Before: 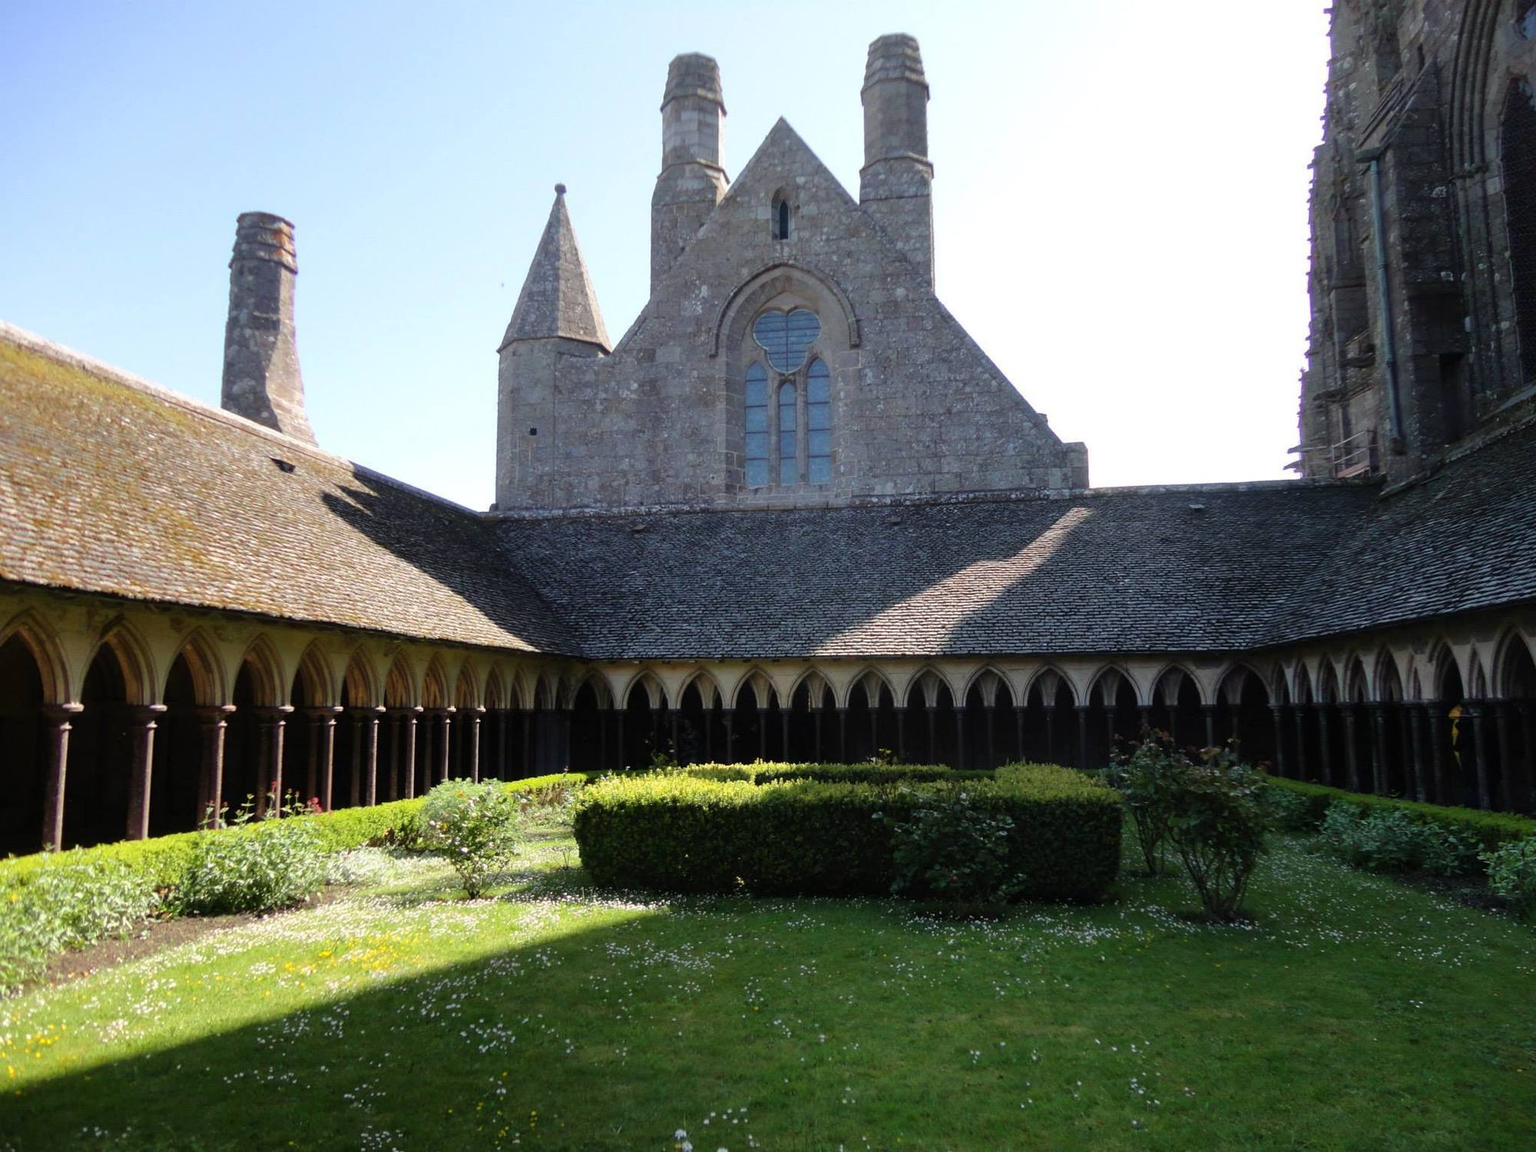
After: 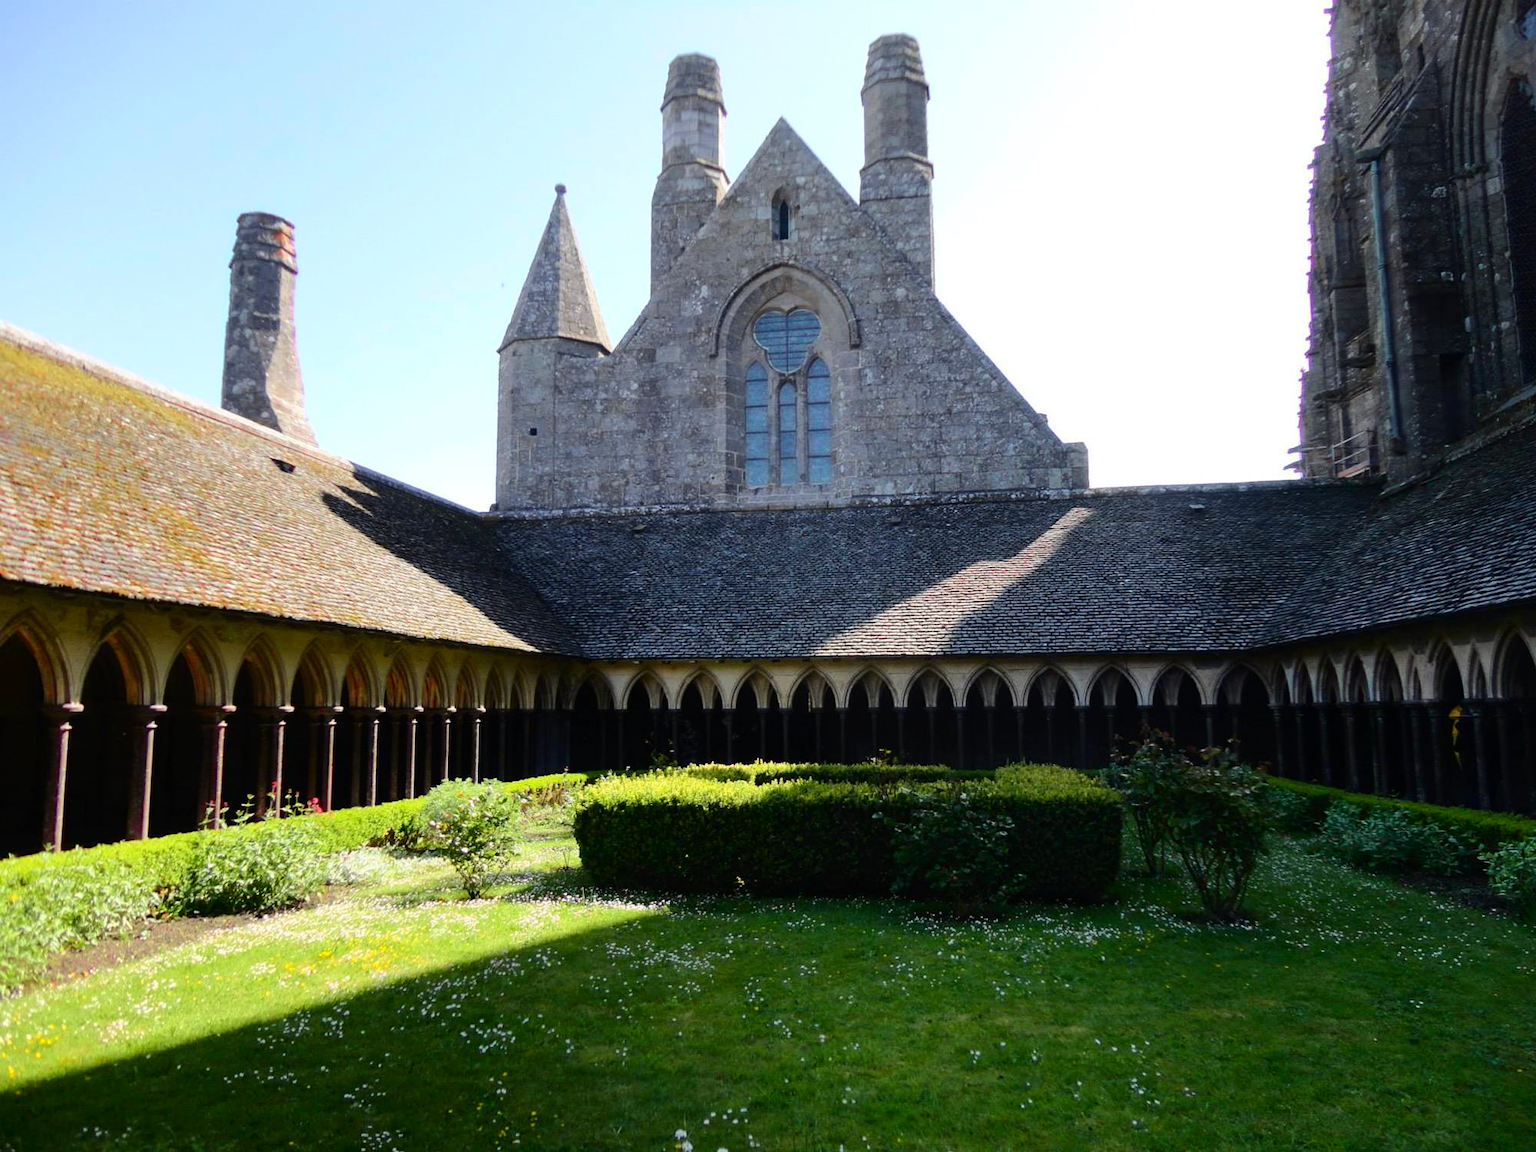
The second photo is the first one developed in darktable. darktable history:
tone curve: curves: ch0 [(0, 0) (0.126, 0.086) (0.338, 0.327) (0.494, 0.55) (0.703, 0.762) (1, 1)]; ch1 [(0, 0) (0.346, 0.324) (0.45, 0.431) (0.5, 0.5) (0.522, 0.517) (0.55, 0.578) (1, 1)]; ch2 [(0, 0) (0.44, 0.424) (0.501, 0.499) (0.554, 0.563) (0.622, 0.667) (0.707, 0.746) (1, 1)], color space Lab, independent channels, preserve colors none
